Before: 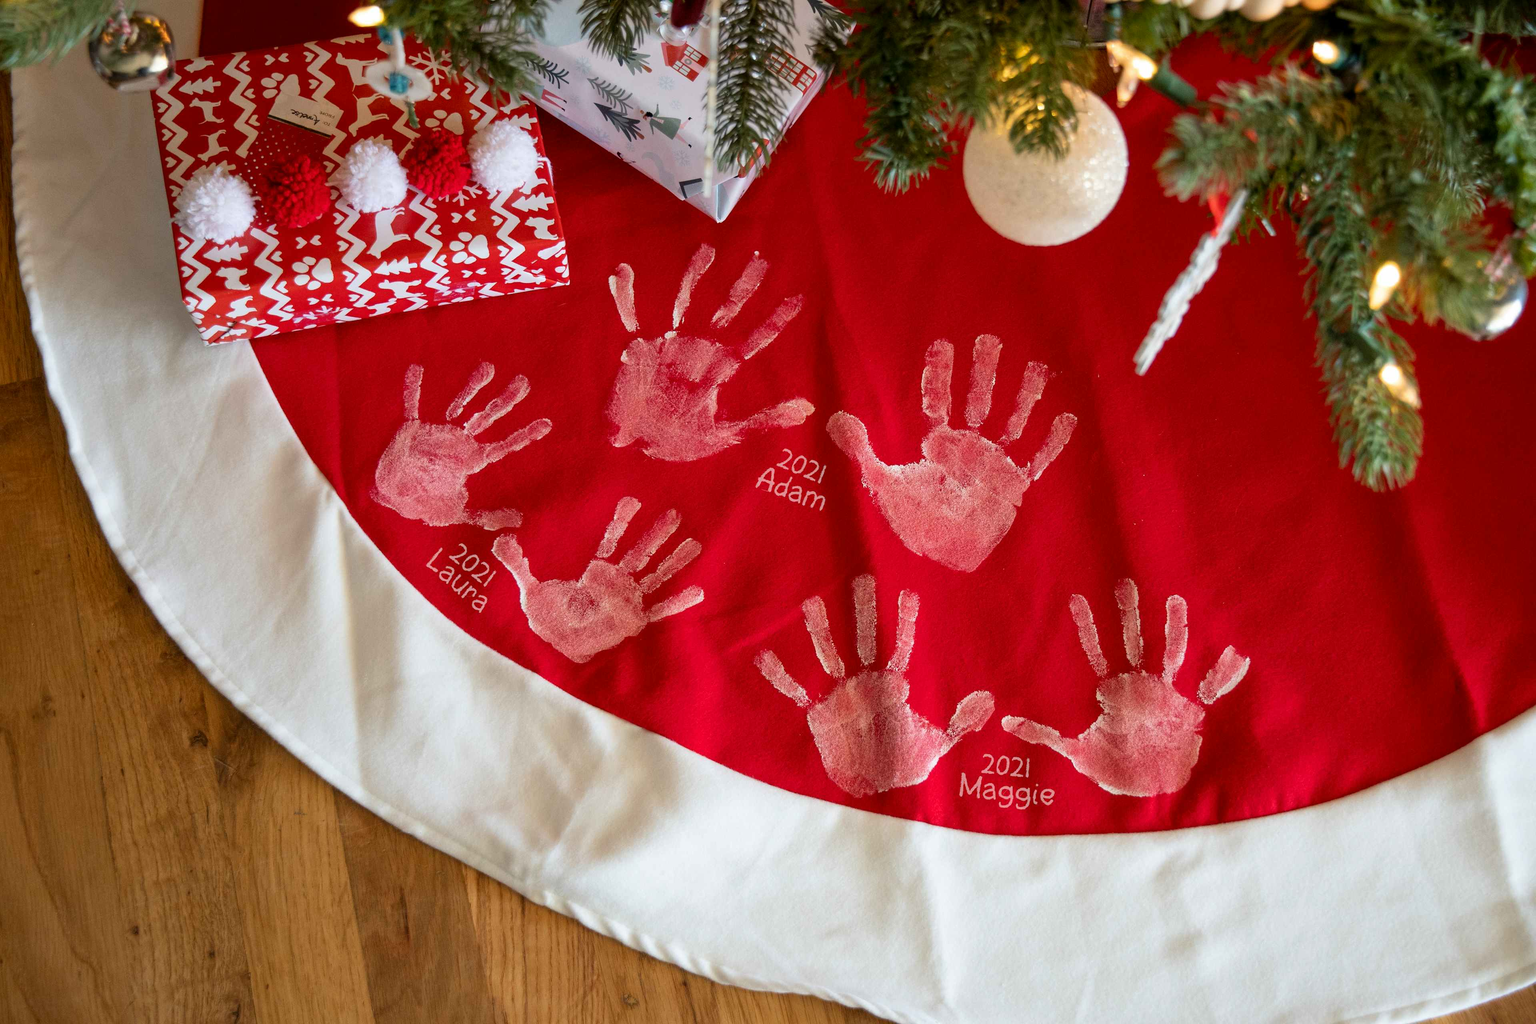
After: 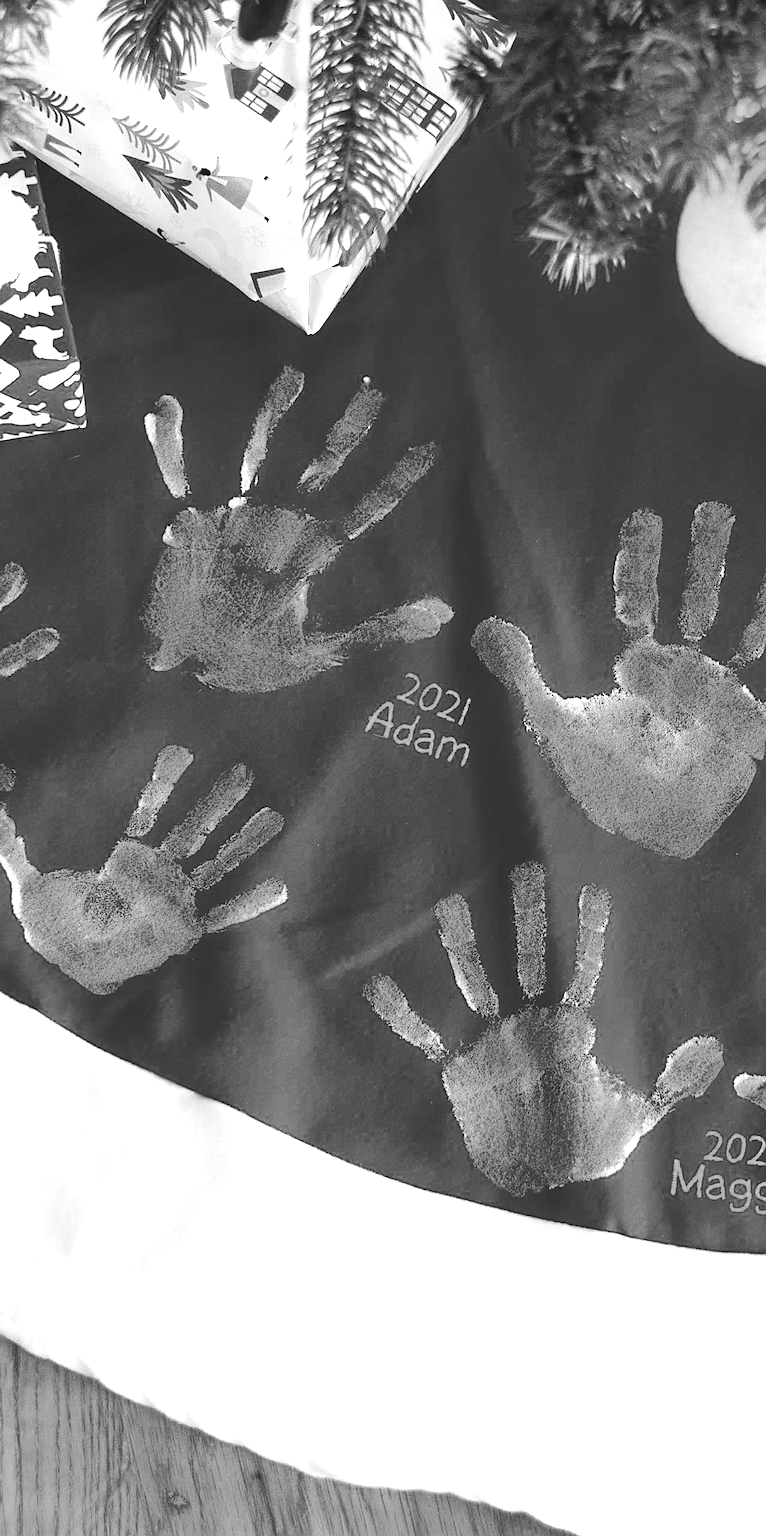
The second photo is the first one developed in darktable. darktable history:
exposure: black level correction -0.002, exposure 1.35 EV, compensate highlight preservation false
tone curve: curves: ch0 [(0, 0.049) (0.175, 0.178) (0.466, 0.498) (0.715, 0.767) (0.819, 0.851) (1, 0.961)]; ch1 [(0, 0) (0.437, 0.398) (0.476, 0.466) (0.505, 0.505) (0.534, 0.544) (0.595, 0.608) (0.641, 0.643) (1, 1)]; ch2 [(0, 0) (0.359, 0.379) (0.437, 0.44) (0.489, 0.495) (0.518, 0.537) (0.579, 0.579) (1, 1)], color space Lab, independent channels, preserve colors none
crop: left 33.36%, right 33.36%
tone equalizer: on, module defaults
white balance: emerald 1
levels: levels [0, 0.435, 0.917]
sharpen: on, module defaults
monochrome: a -11.7, b 1.62, size 0.5, highlights 0.38
